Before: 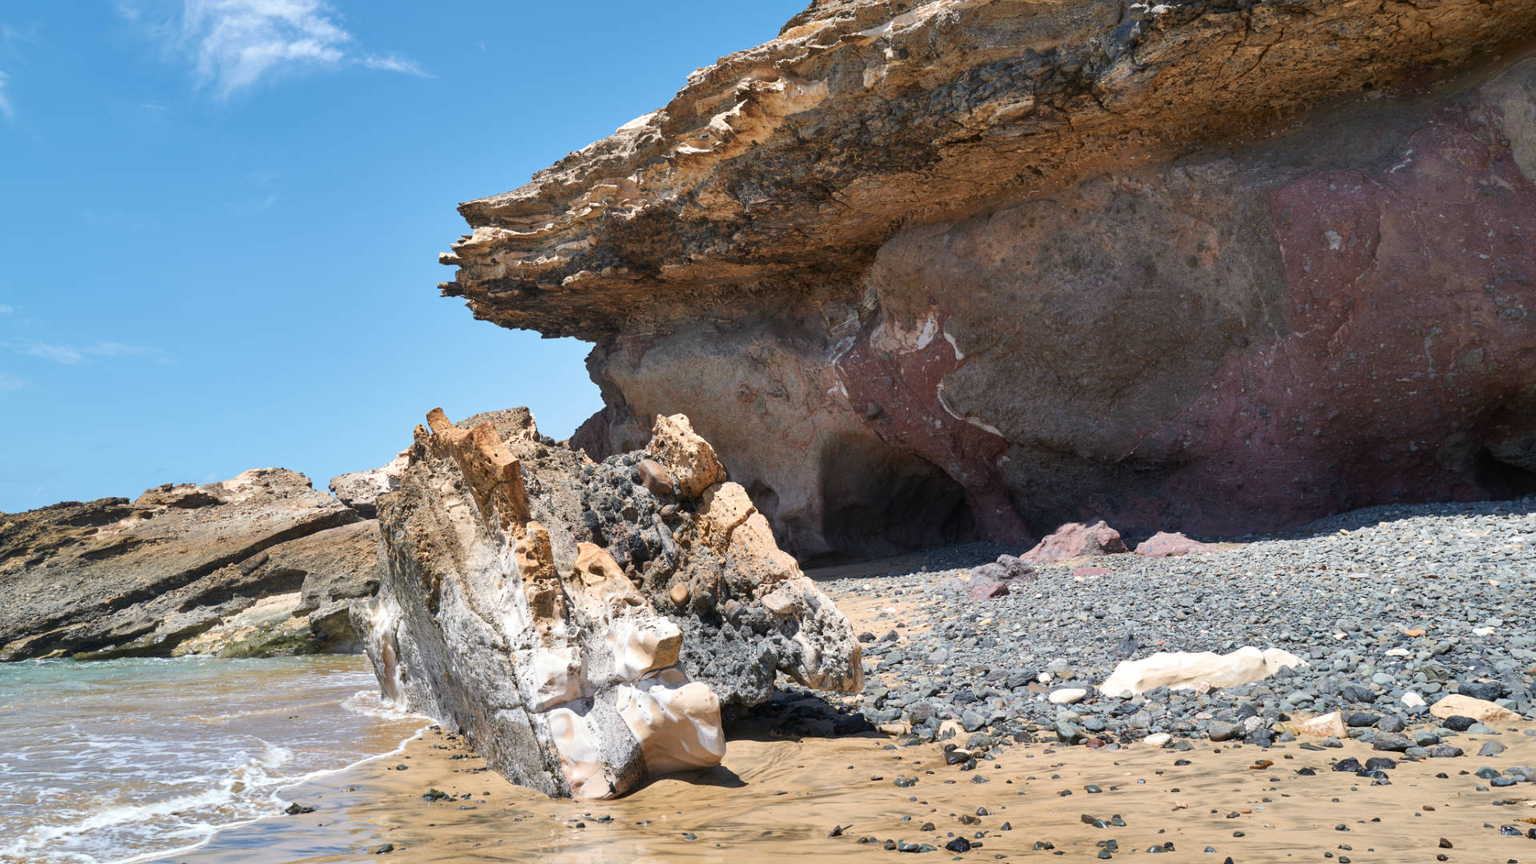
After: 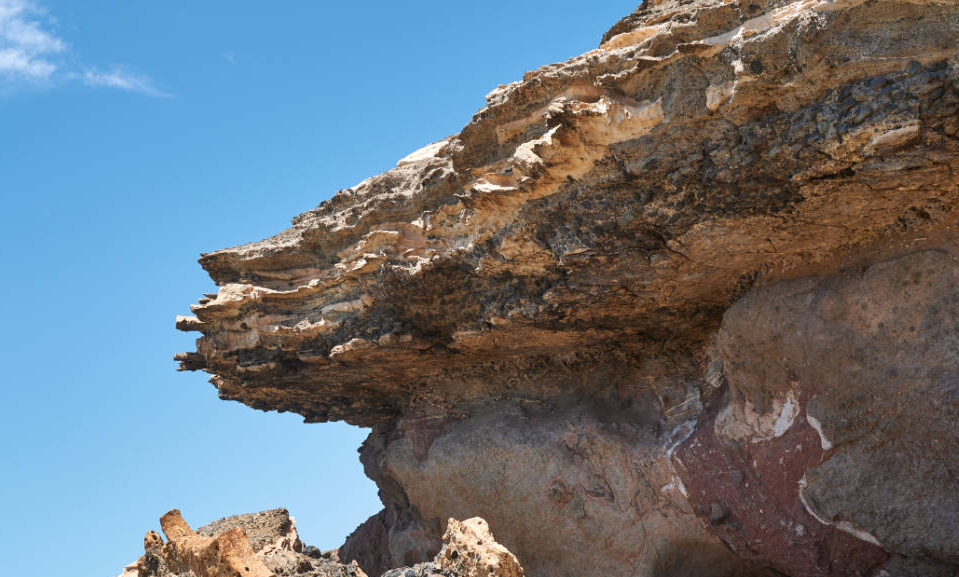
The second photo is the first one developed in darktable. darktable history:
crop: left 19.458%, right 30.574%, bottom 46.536%
